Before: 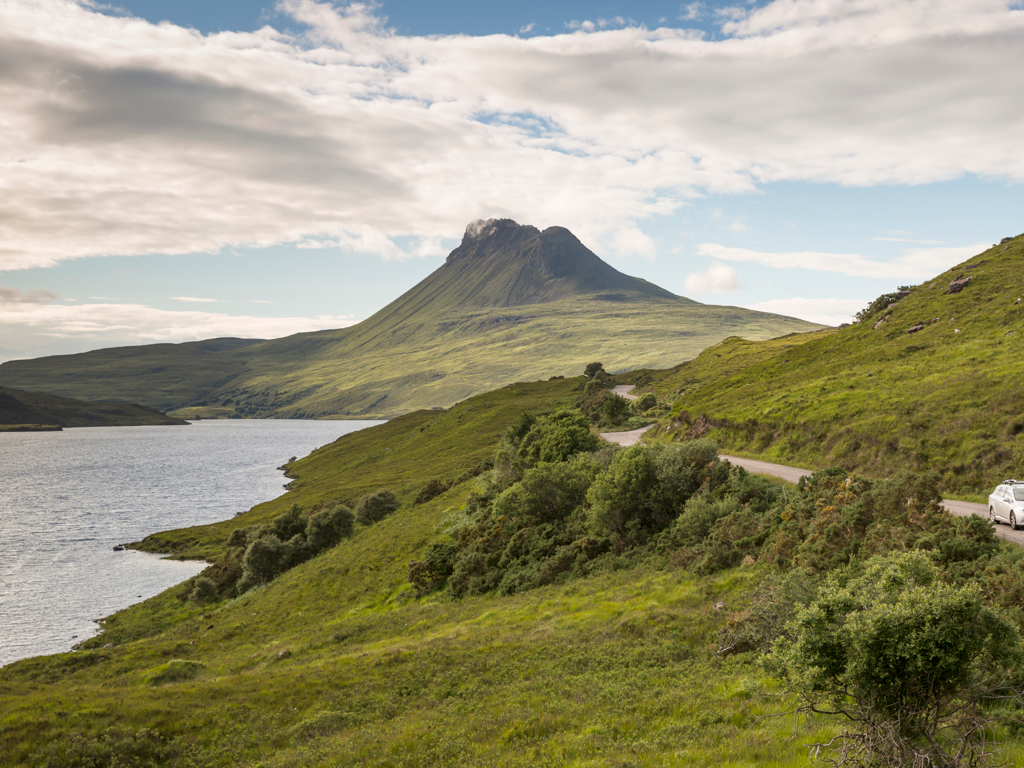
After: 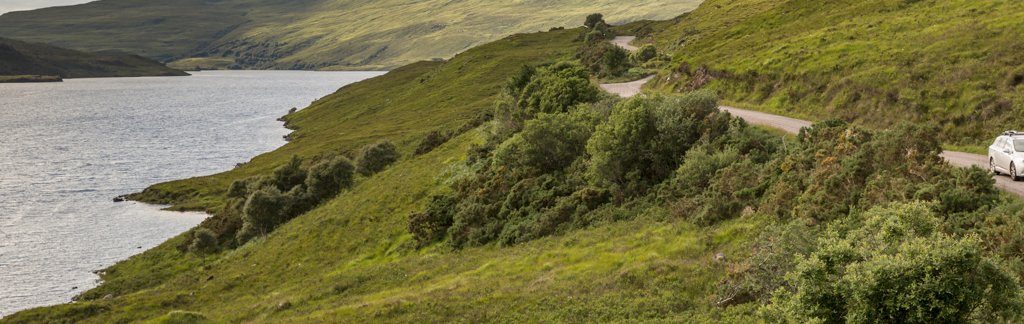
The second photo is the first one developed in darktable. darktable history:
shadows and highlights: highlights 70.7, soften with gaussian
color calibration: illuminant same as pipeline (D50), adaptation none (bypass), gamut compression 1.72
crop: top 45.551%, bottom 12.262%
